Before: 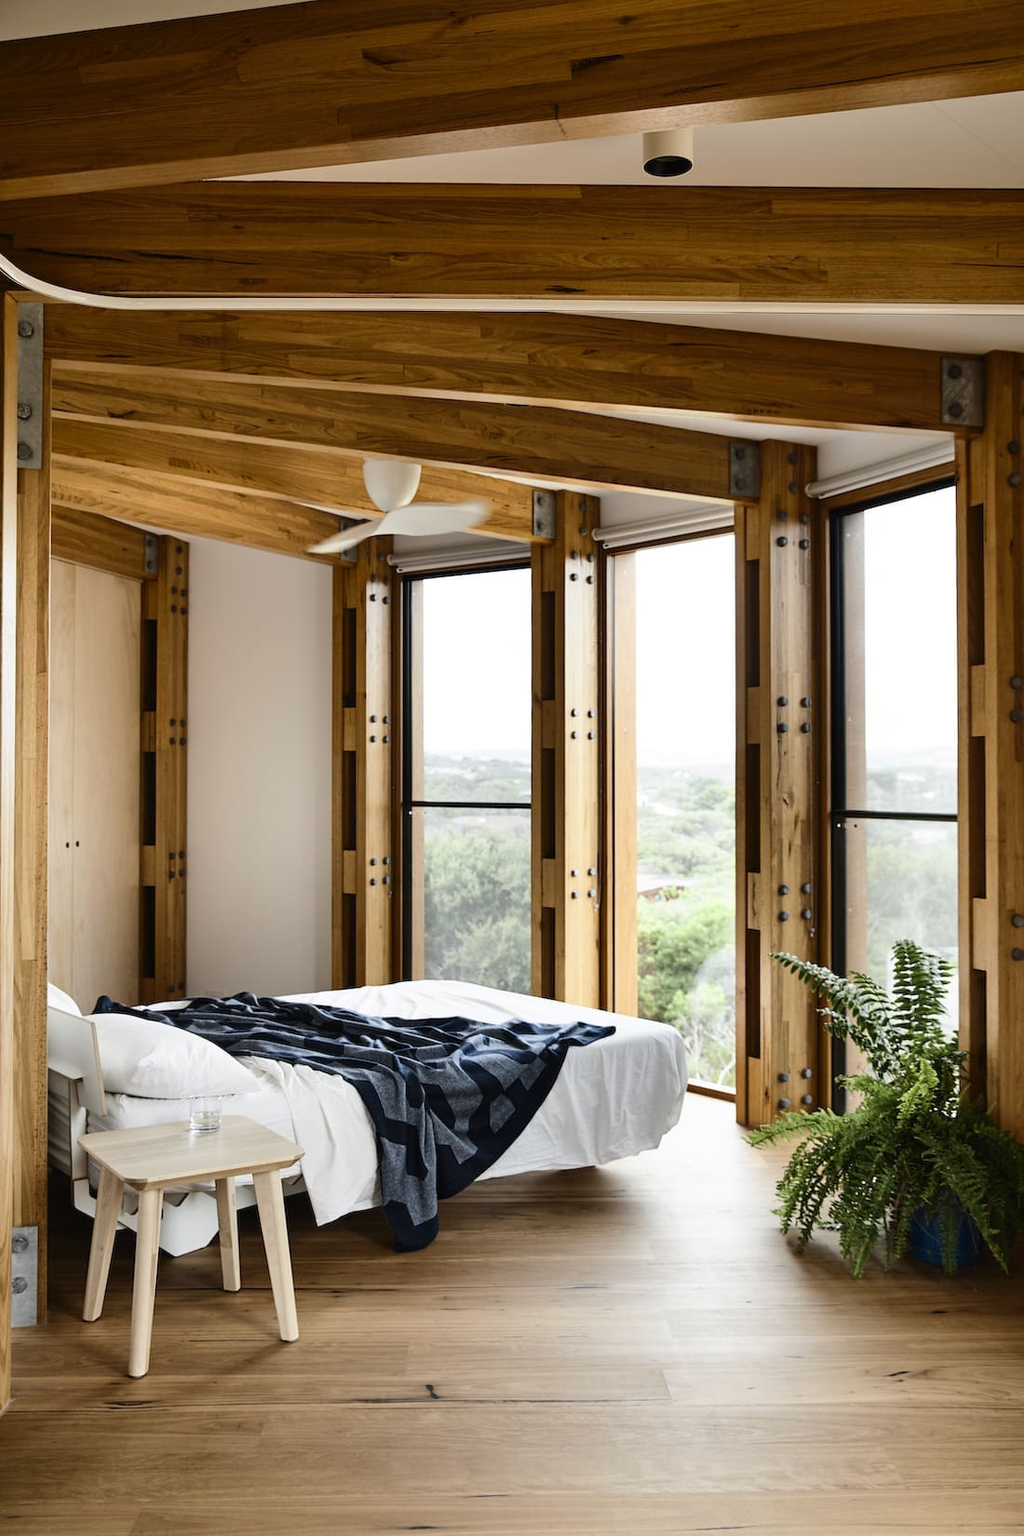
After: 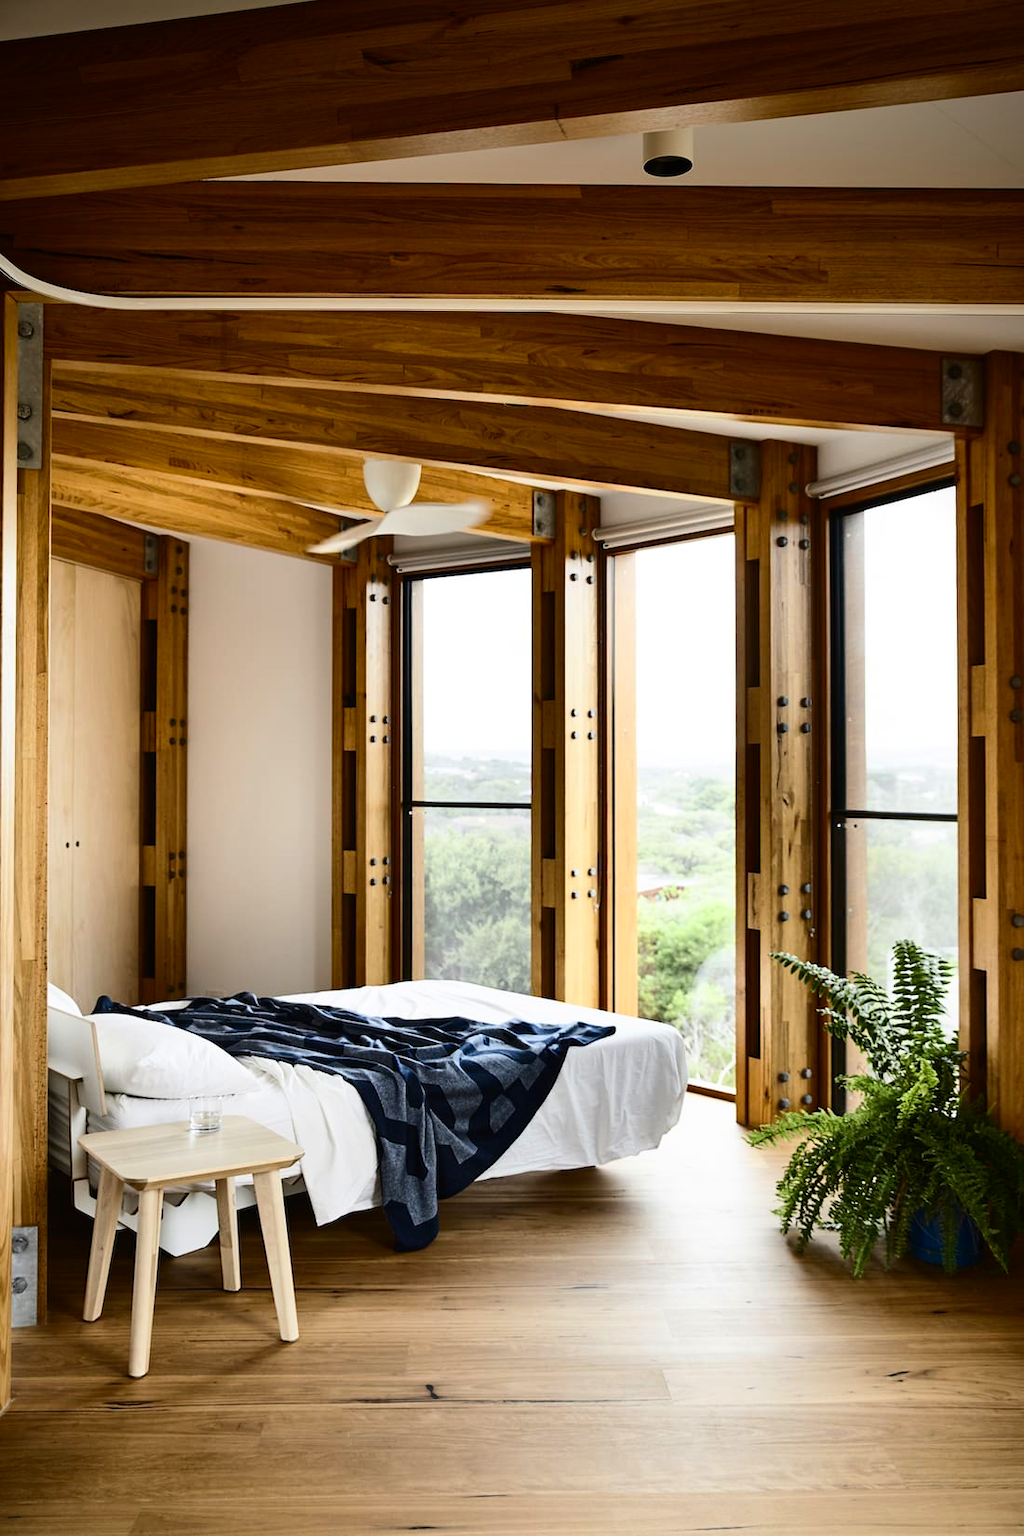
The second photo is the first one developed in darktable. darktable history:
contrast brightness saturation: contrast 0.18, saturation 0.3
vignetting: brightness -0.629, saturation -0.007, center (-0.028, 0.239)
